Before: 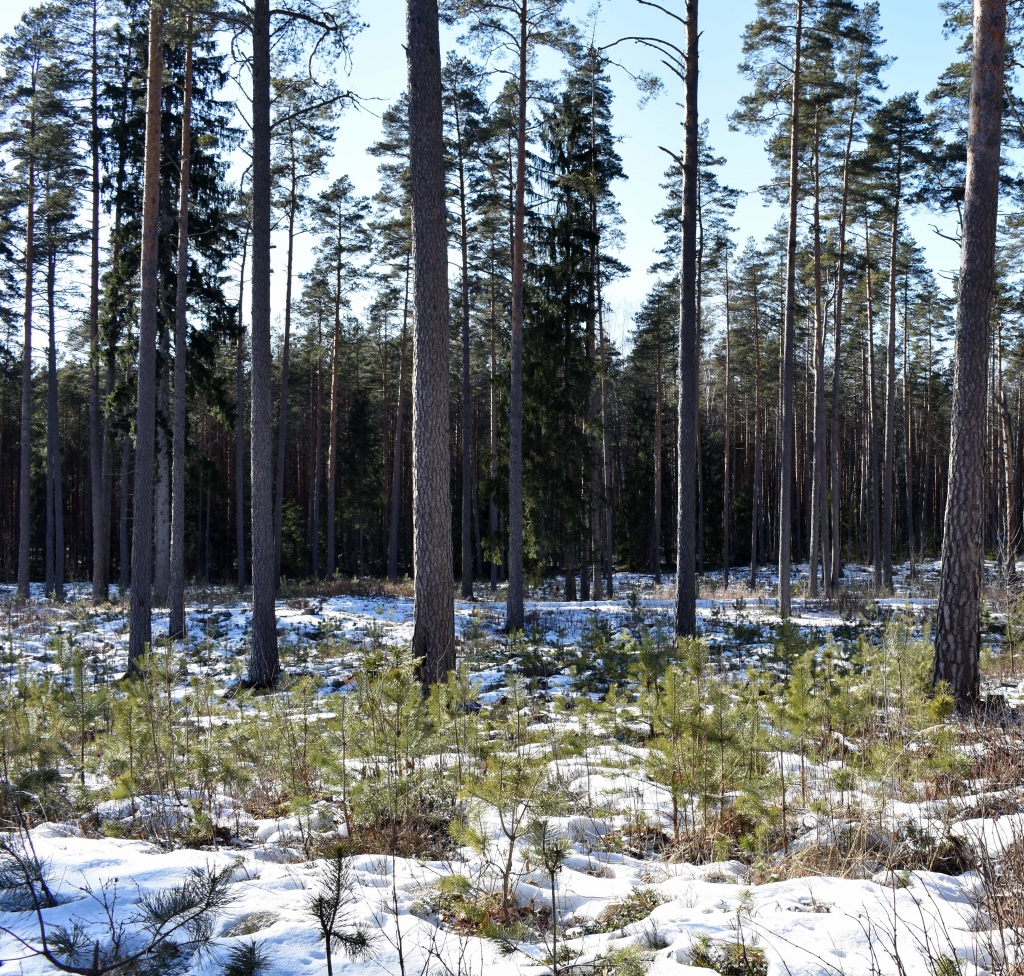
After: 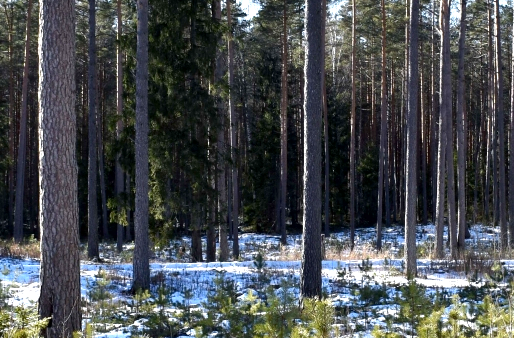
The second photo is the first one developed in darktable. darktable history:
contrast brightness saturation: saturation 0.13
exposure: black level correction 0.001, exposure 0.675 EV, compensate highlight preservation false
crop: left 36.607%, top 34.735%, right 13.146%, bottom 30.611%
